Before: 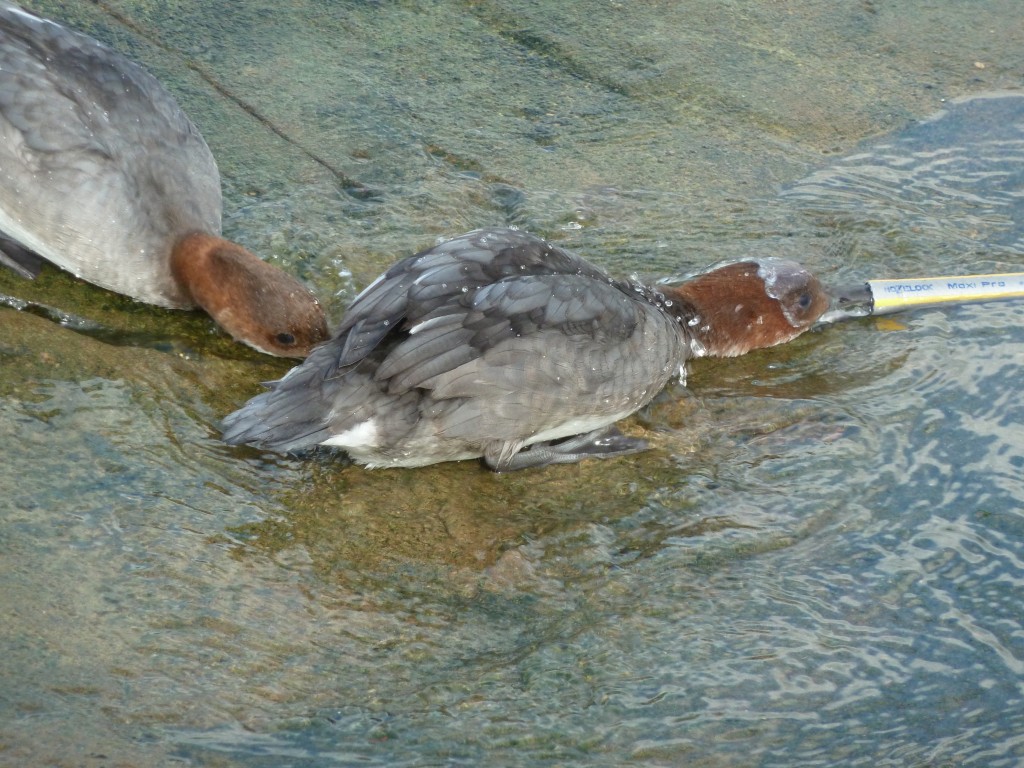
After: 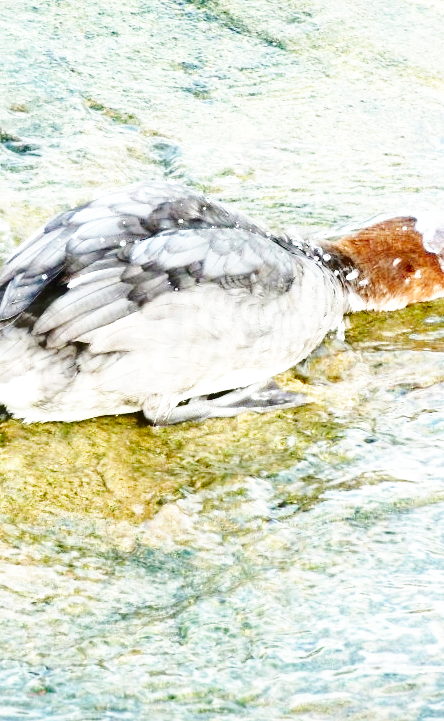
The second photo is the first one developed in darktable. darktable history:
crop: left 33.452%, top 6.025%, right 23.155%
shadows and highlights: white point adjustment 0.05, highlights color adjustment 55.9%, soften with gaussian
base curve: curves: ch0 [(0, 0) (0.007, 0.004) (0.027, 0.03) (0.046, 0.07) (0.207, 0.54) (0.442, 0.872) (0.673, 0.972) (1, 1)], preserve colors none
exposure: black level correction 0, exposure 1.2 EV, compensate exposure bias true, compensate highlight preservation false
